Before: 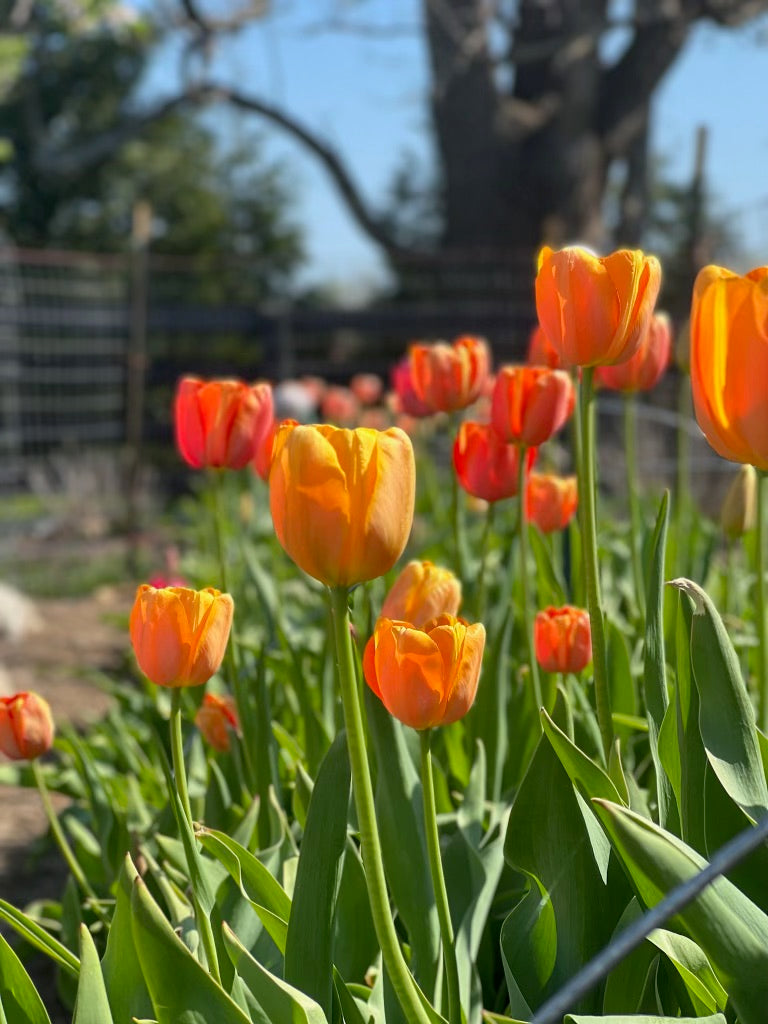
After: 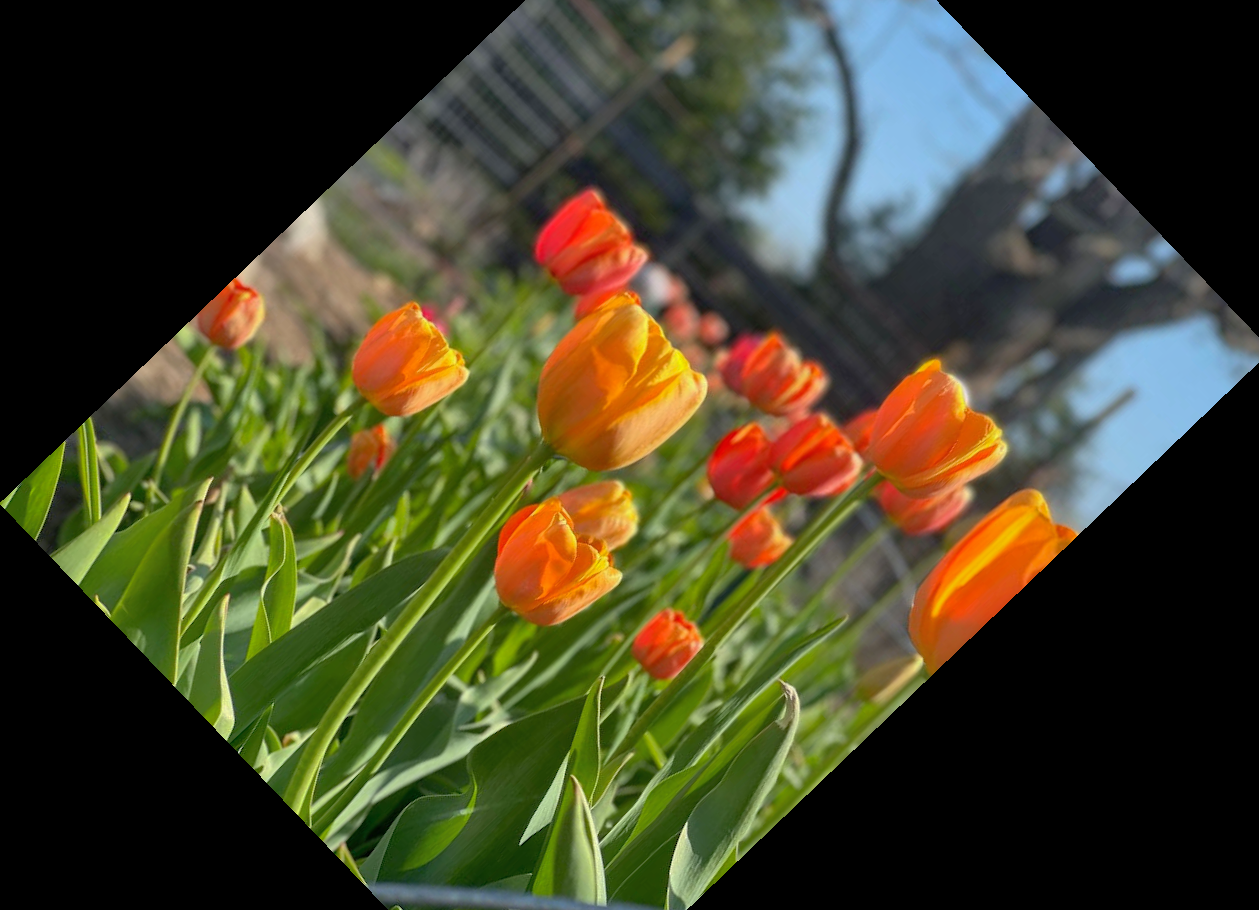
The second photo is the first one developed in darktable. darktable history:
crop and rotate: angle -46.26°, top 16.234%, right 0.912%, bottom 11.704%
tone equalizer: on, module defaults
exposure: compensate highlight preservation false
shadows and highlights: on, module defaults
